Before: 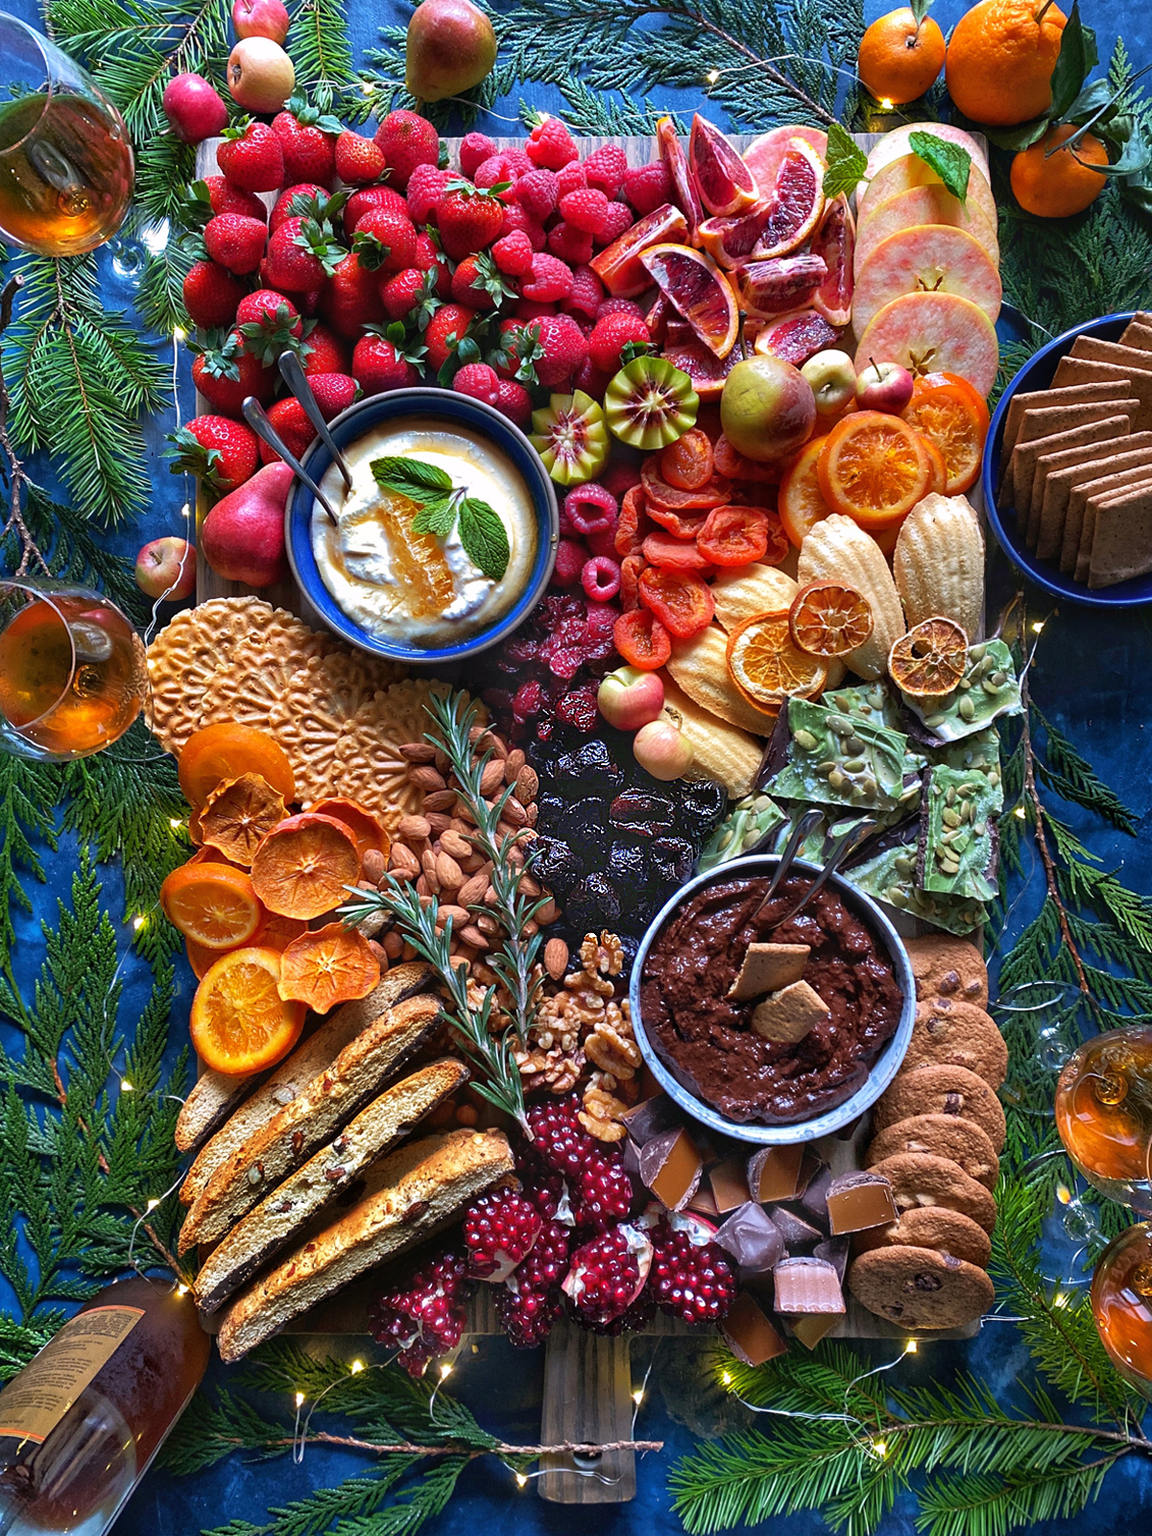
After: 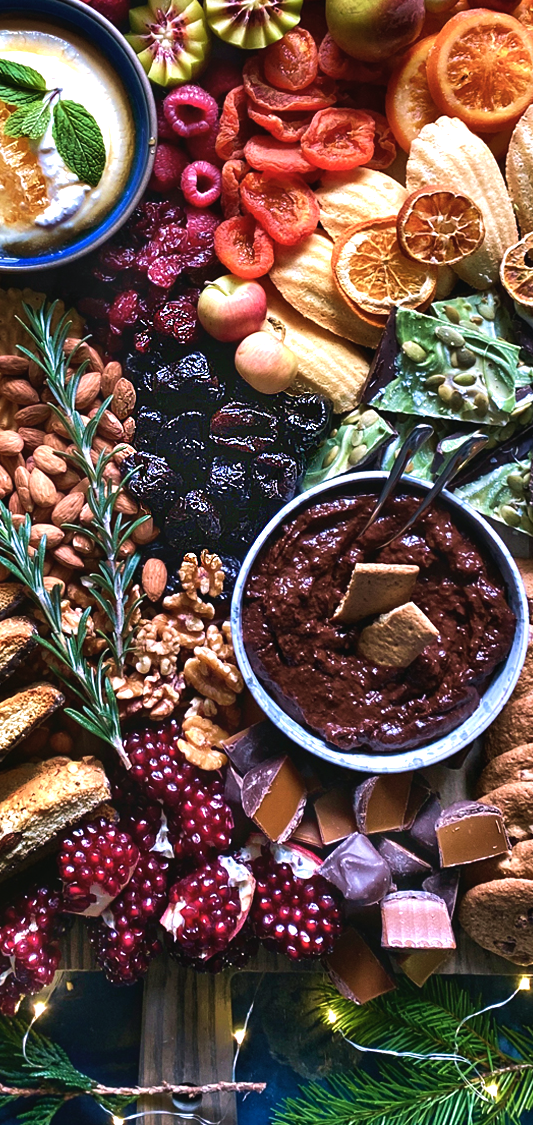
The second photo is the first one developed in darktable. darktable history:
velvia: strength 30%
crop: left 35.432%, top 26.233%, right 20.145%, bottom 3.432%
color balance rgb: shadows lift › chroma 2%, shadows lift › hue 135.47°, highlights gain › chroma 2%, highlights gain › hue 291.01°, global offset › luminance 0.5%, perceptual saturation grading › global saturation -10.8%, perceptual saturation grading › highlights -26.83%, perceptual saturation grading › shadows 21.25%, perceptual brilliance grading › highlights 17.77%, perceptual brilliance grading › mid-tones 31.71%, perceptual brilliance grading › shadows -31.01%, global vibrance 24.91%
